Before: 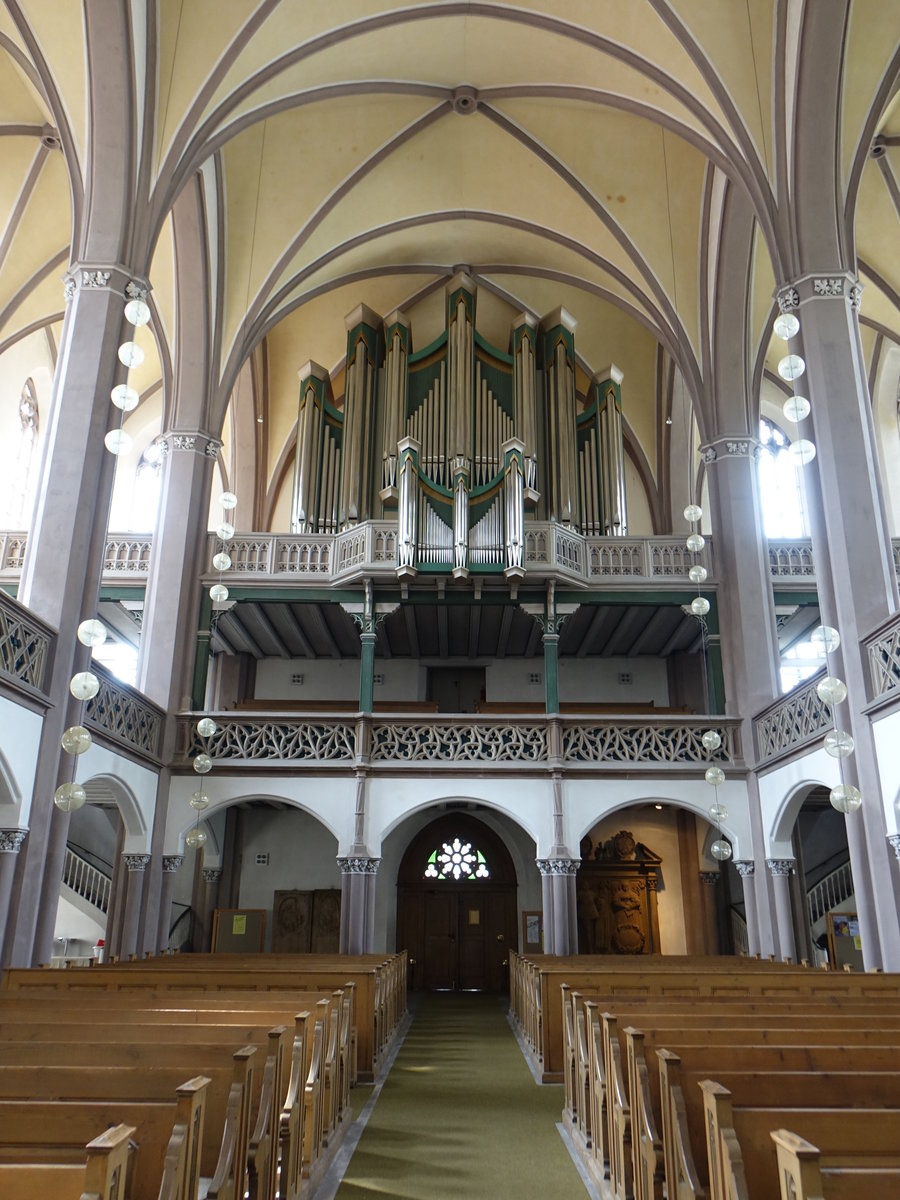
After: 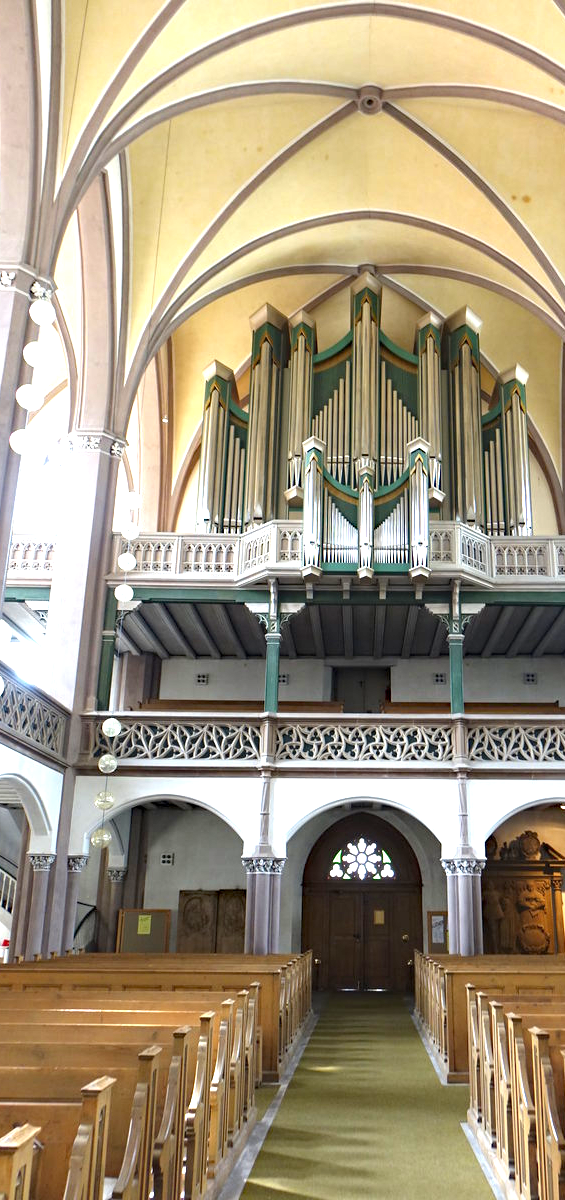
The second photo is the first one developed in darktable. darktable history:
exposure: black level correction 0, exposure 1.379 EV, compensate exposure bias true, compensate highlight preservation false
crop: left 10.644%, right 26.528%
haze removal: compatibility mode true, adaptive false
